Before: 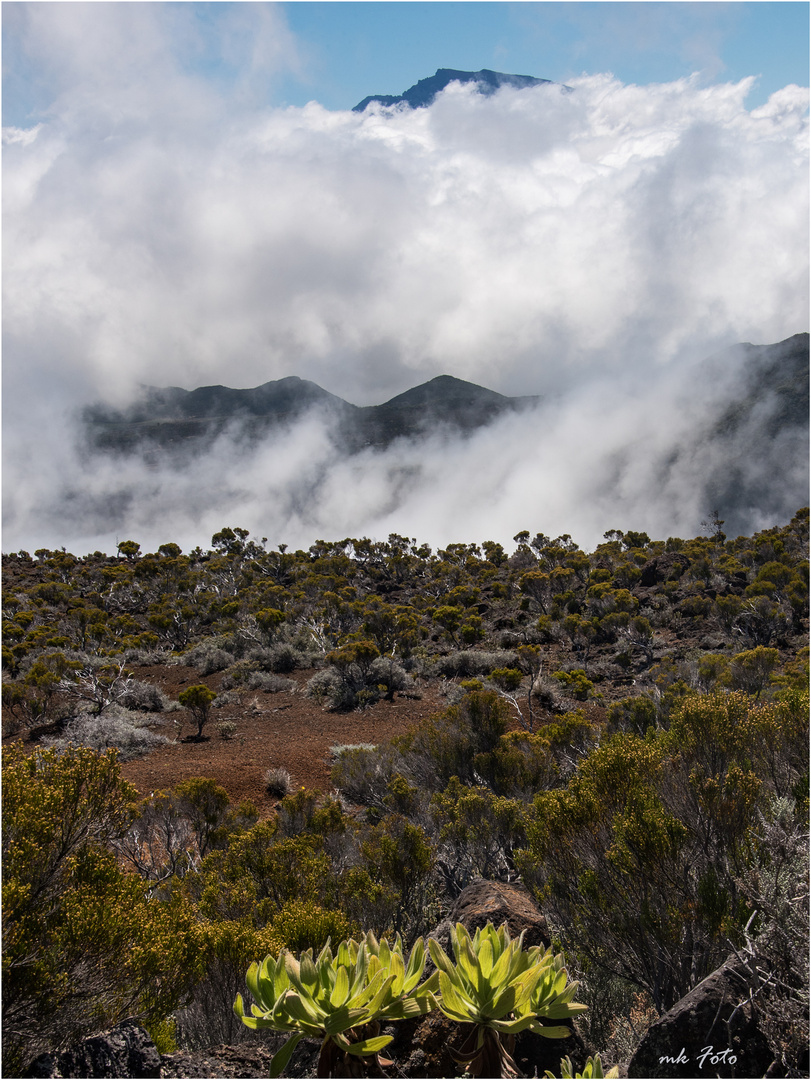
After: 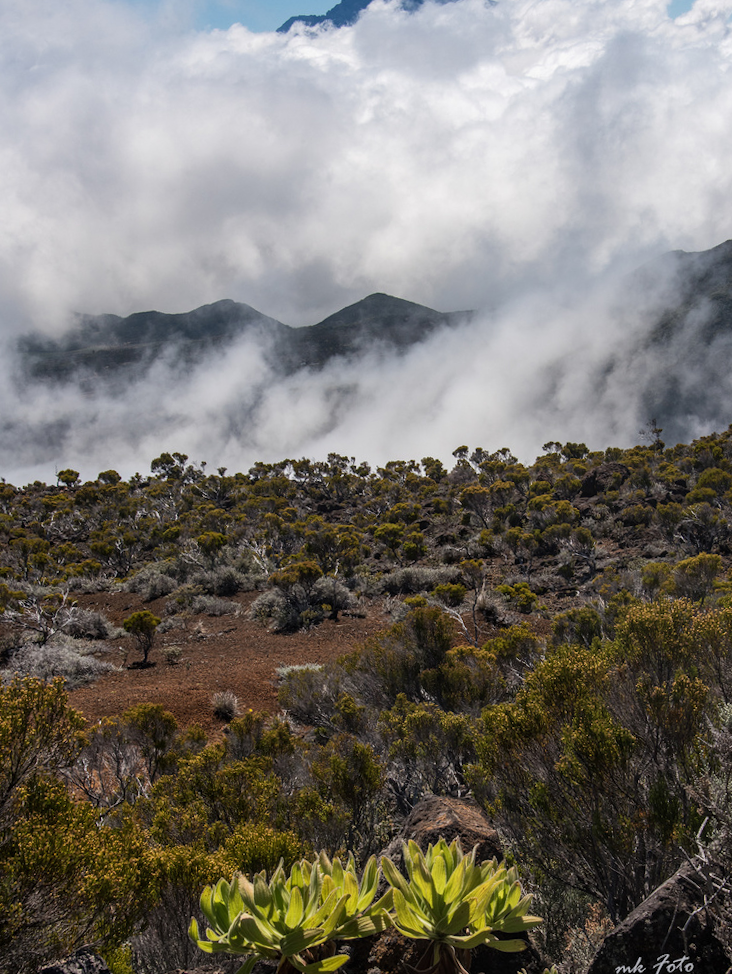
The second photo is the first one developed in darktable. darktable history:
crop and rotate: angle 1.96°, left 5.673%, top 5.673%
local contrast: detail 110%
